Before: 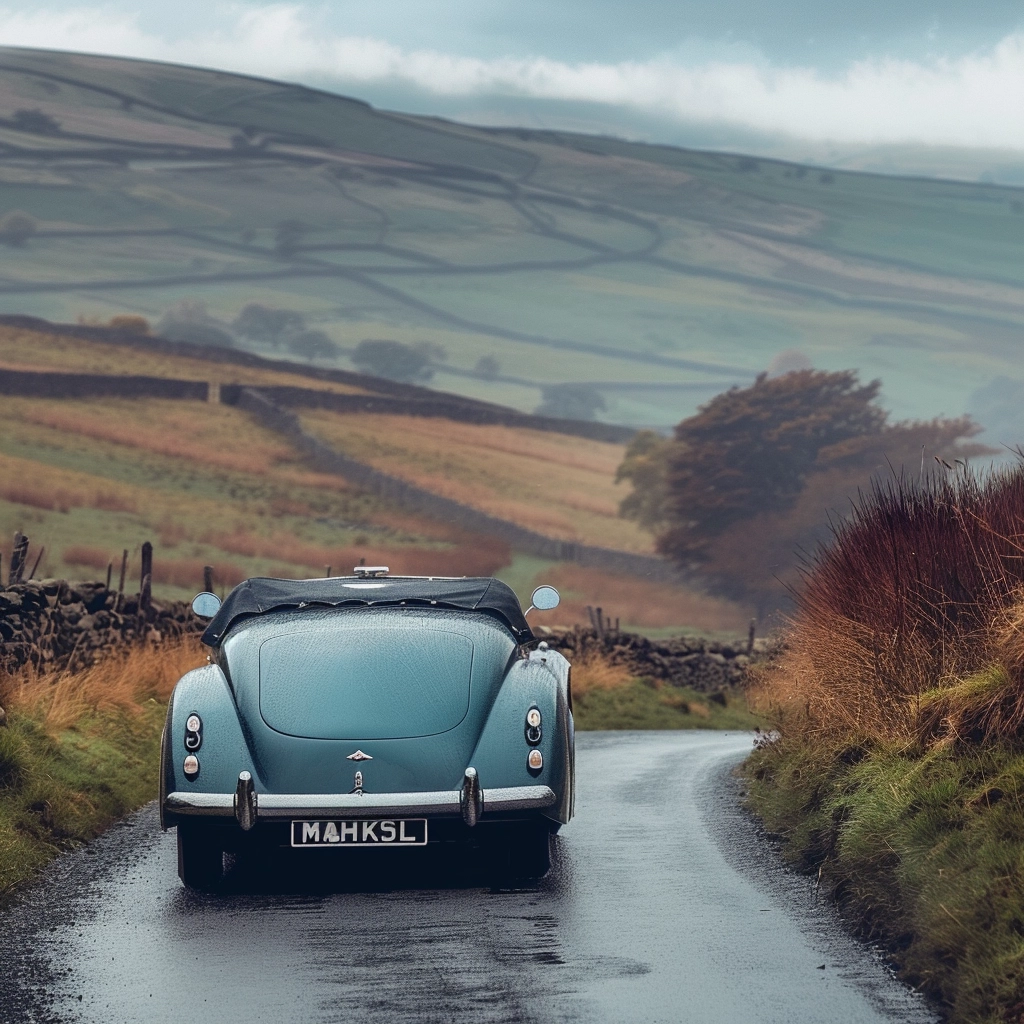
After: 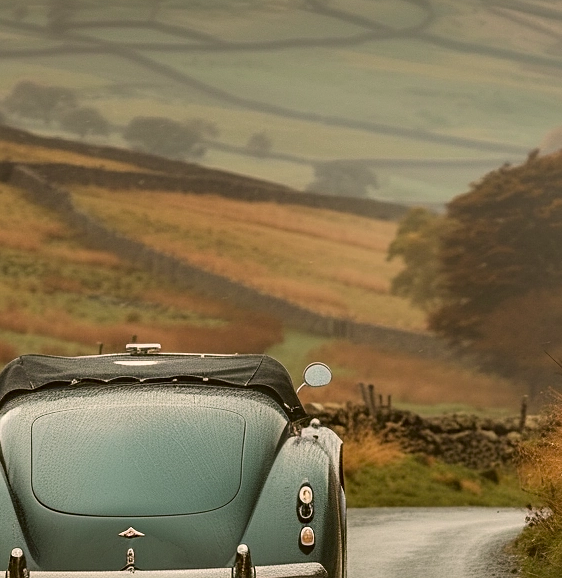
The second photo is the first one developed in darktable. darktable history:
color correction: highlights a* 8.66, highlights b* 14.92, shadows a* -0.603, shadows b* 25.85
sharpen: amount 0.202
crop and rotate: left 22.299%, top 21.803%, right 22.772%, bottom 21.715%
